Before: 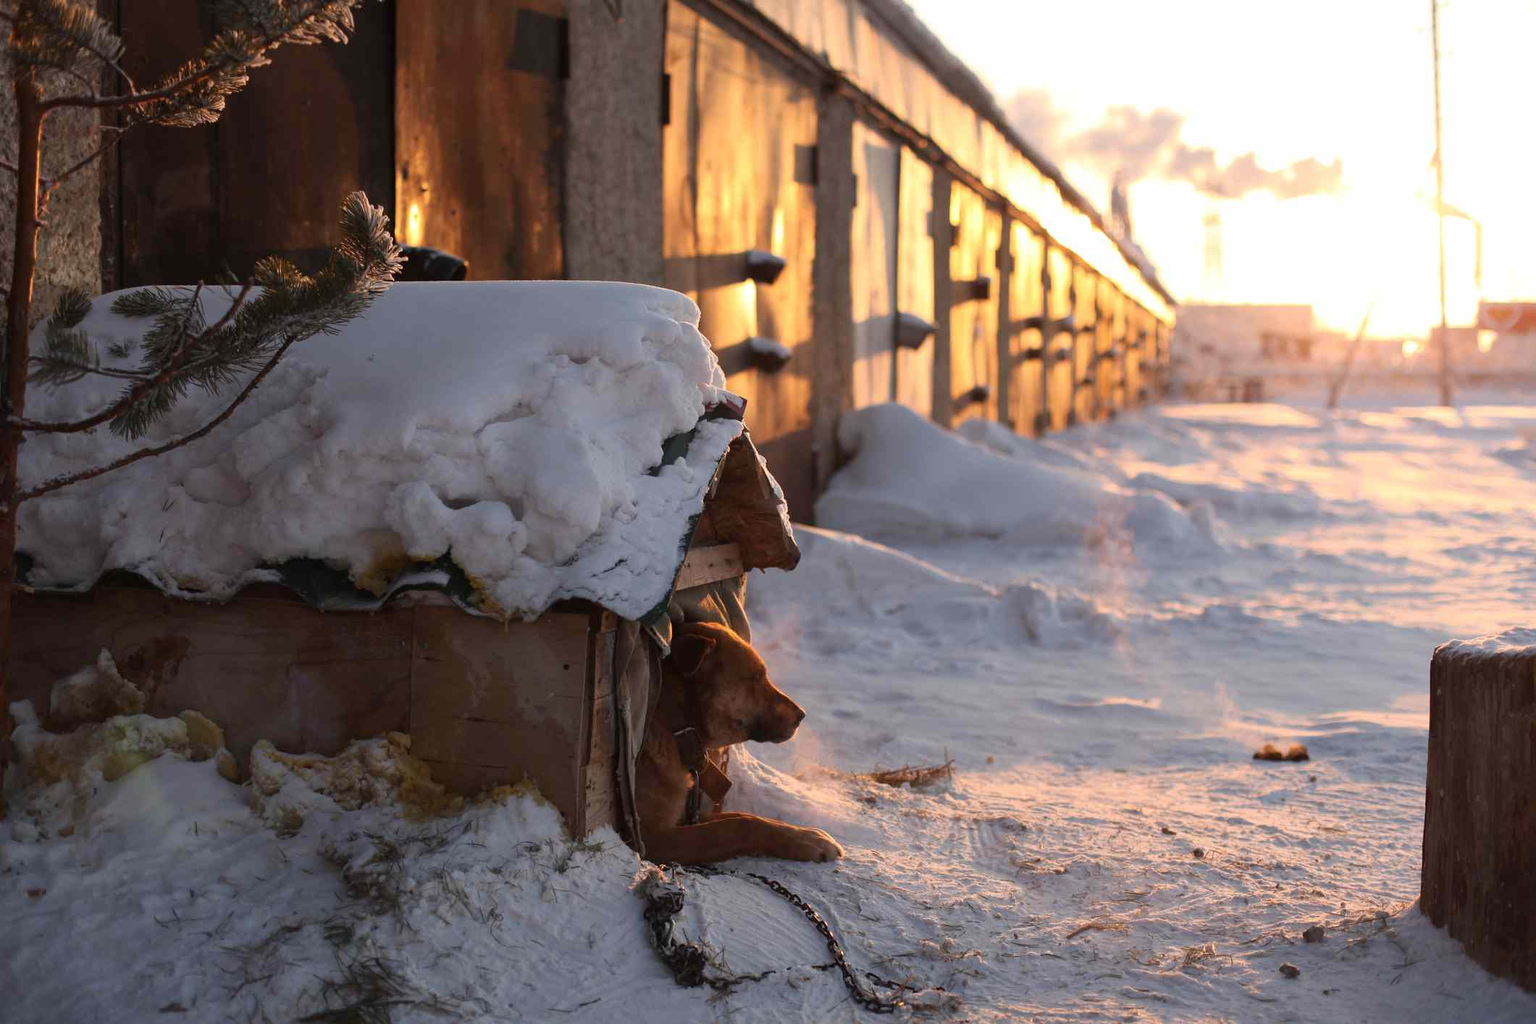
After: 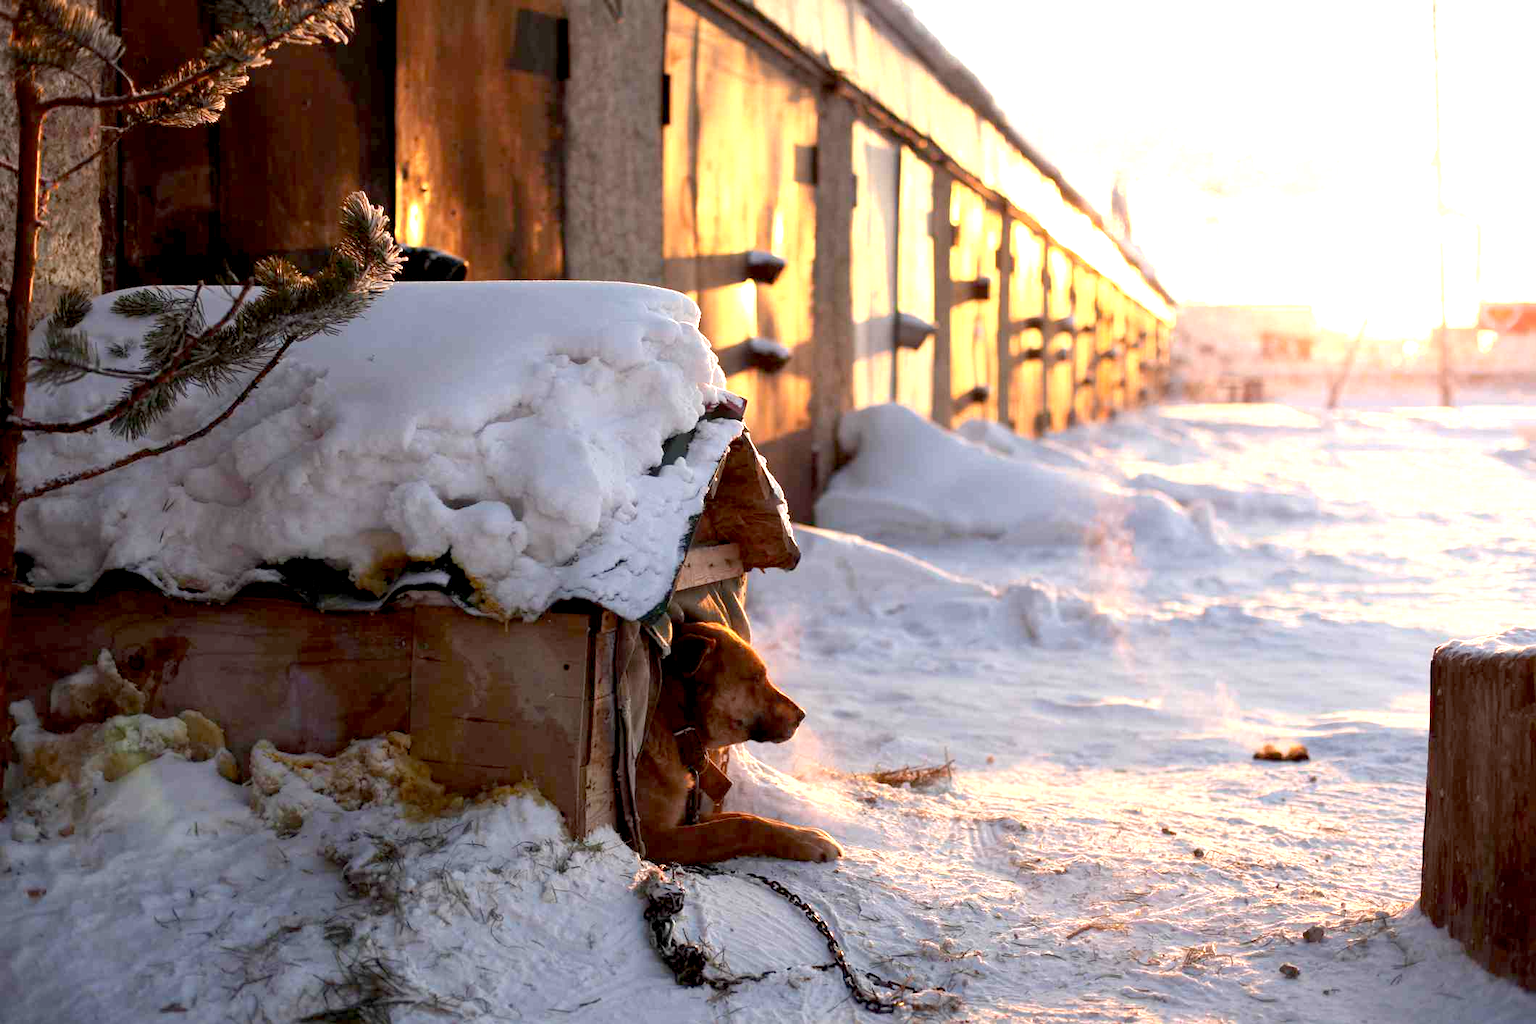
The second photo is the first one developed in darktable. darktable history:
exposure: black level correction 0.008, exposure 0.984 EV, compensate highlight preservation false
